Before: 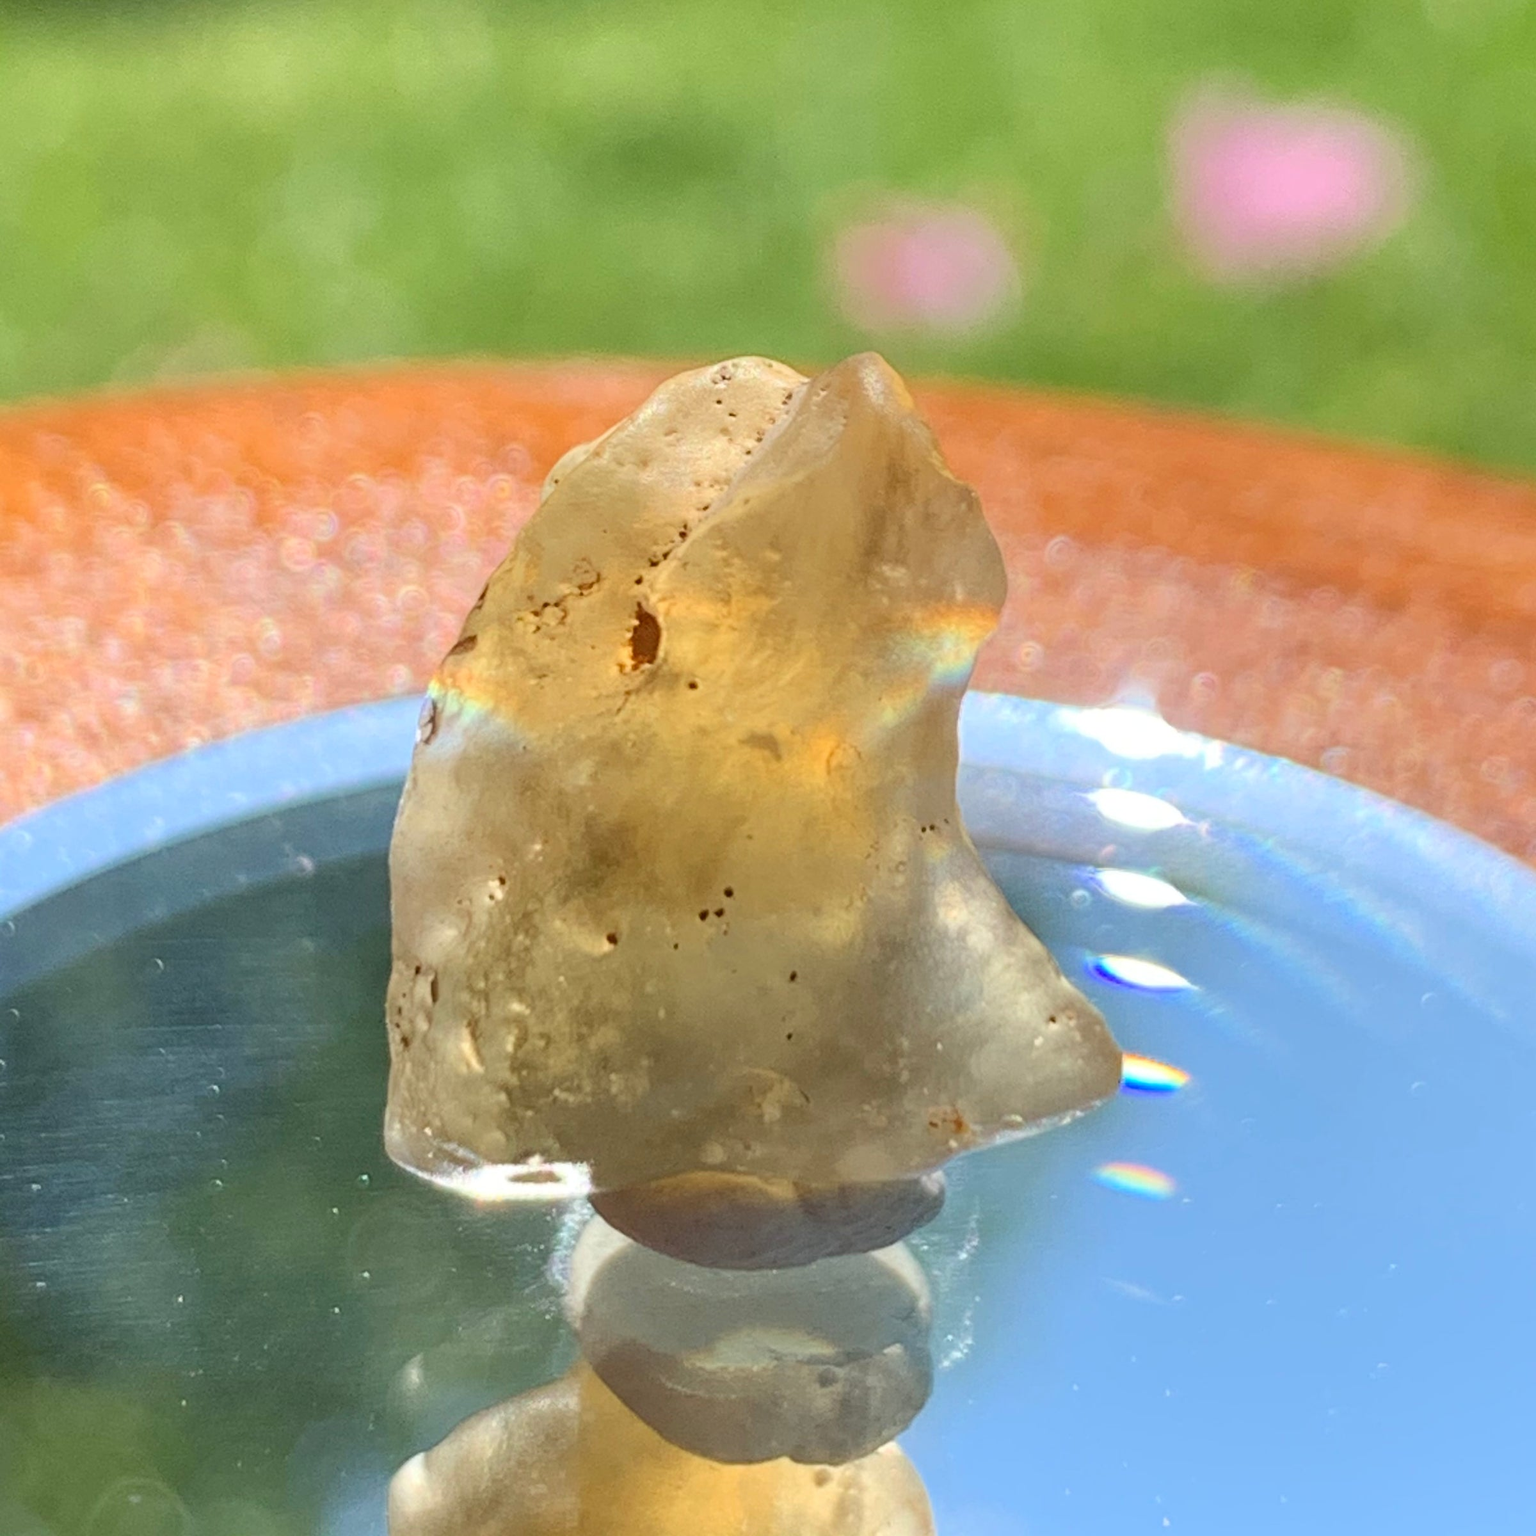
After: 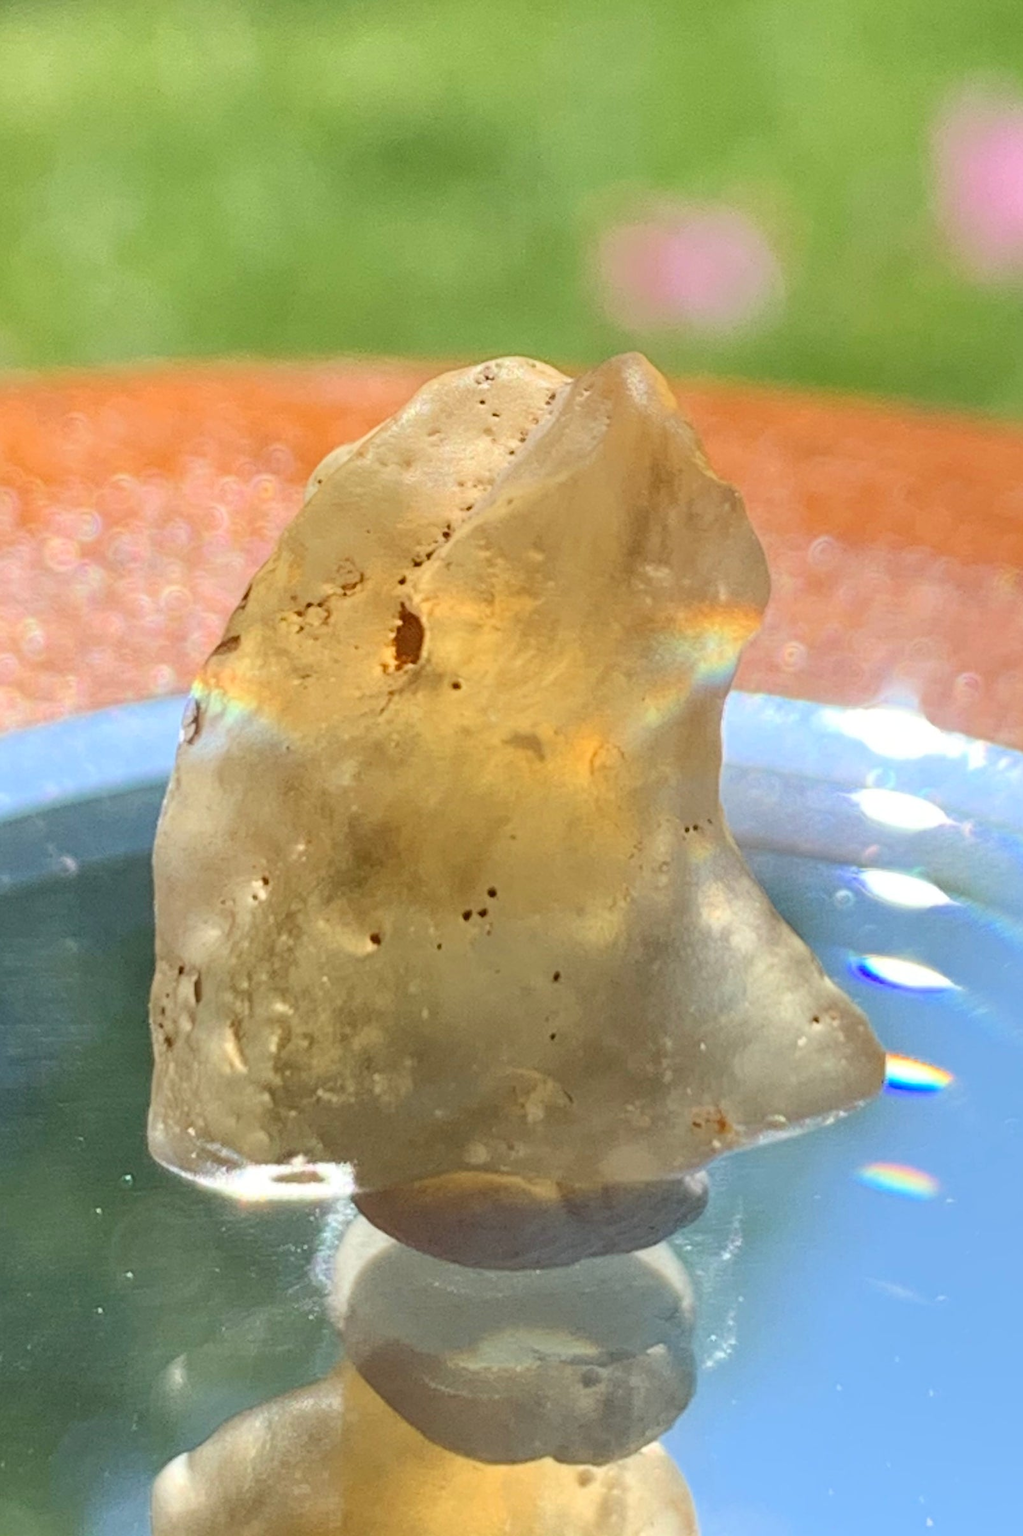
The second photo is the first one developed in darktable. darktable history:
crop: left 15.419%, right 17.914%
